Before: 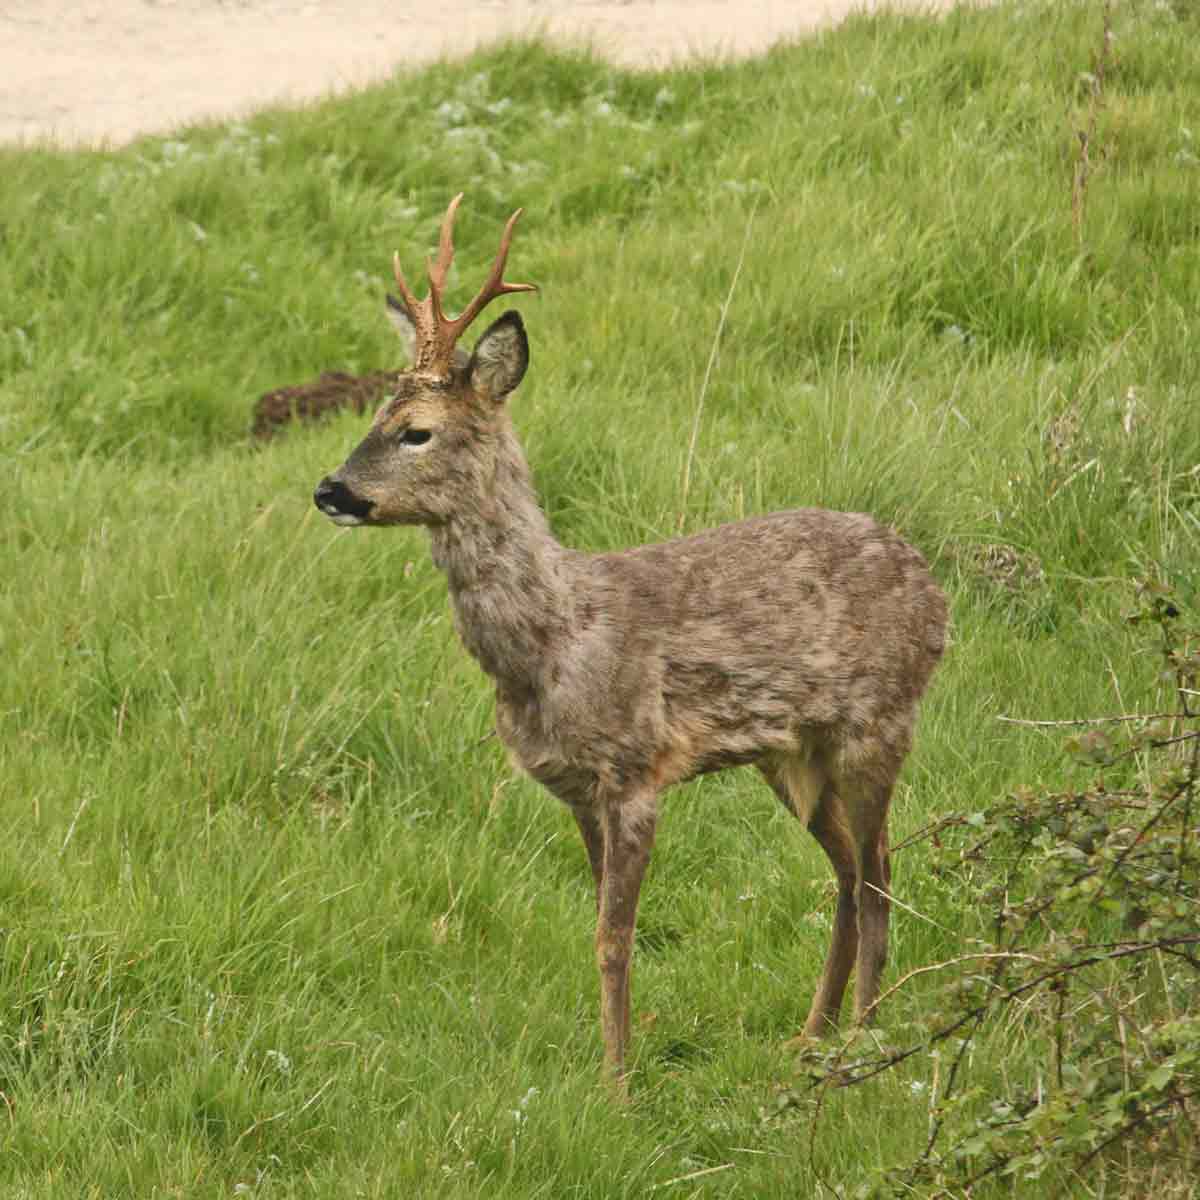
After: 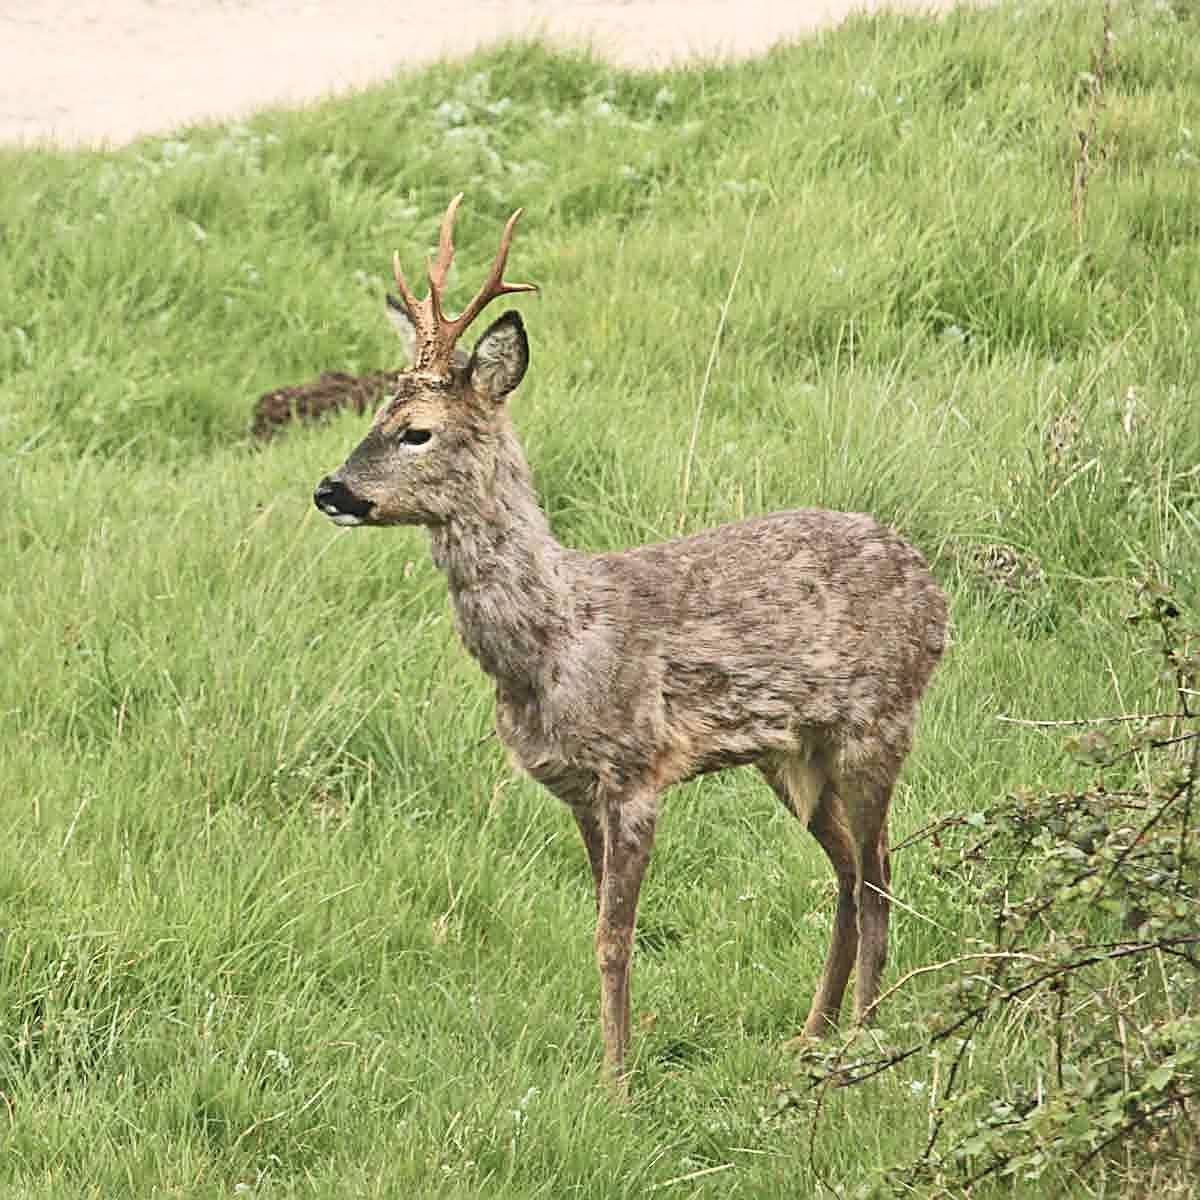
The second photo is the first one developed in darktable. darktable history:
sharpen: radius 2.817, amount 0.715
contrast brightness saturation: contrast 0.2, brightness 0.16, saturation 0.22
white balance: red 0.984, blue 1.059
color balance: input saturation 80.07%
